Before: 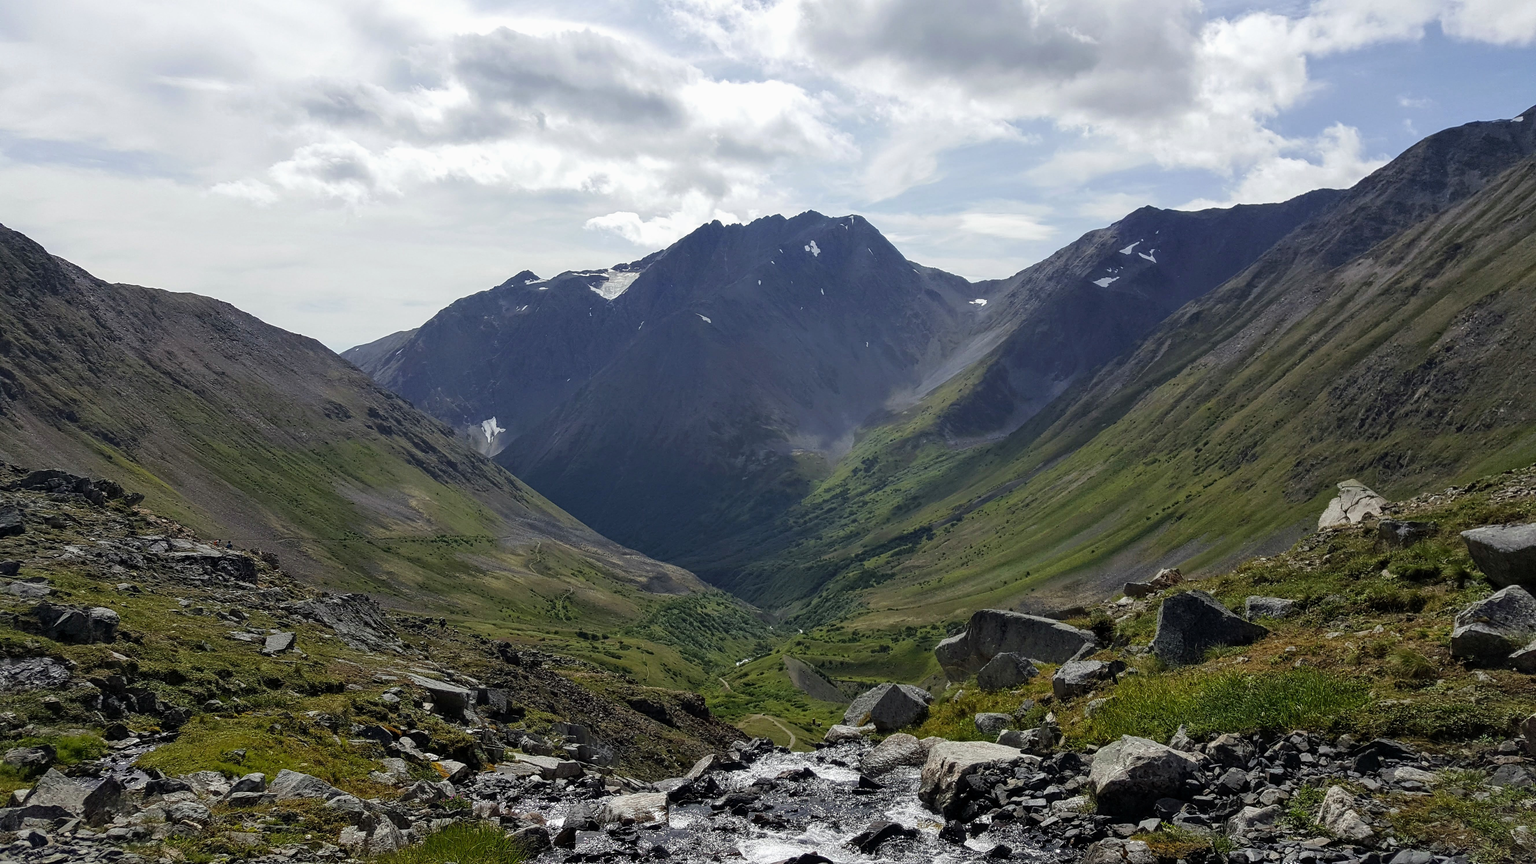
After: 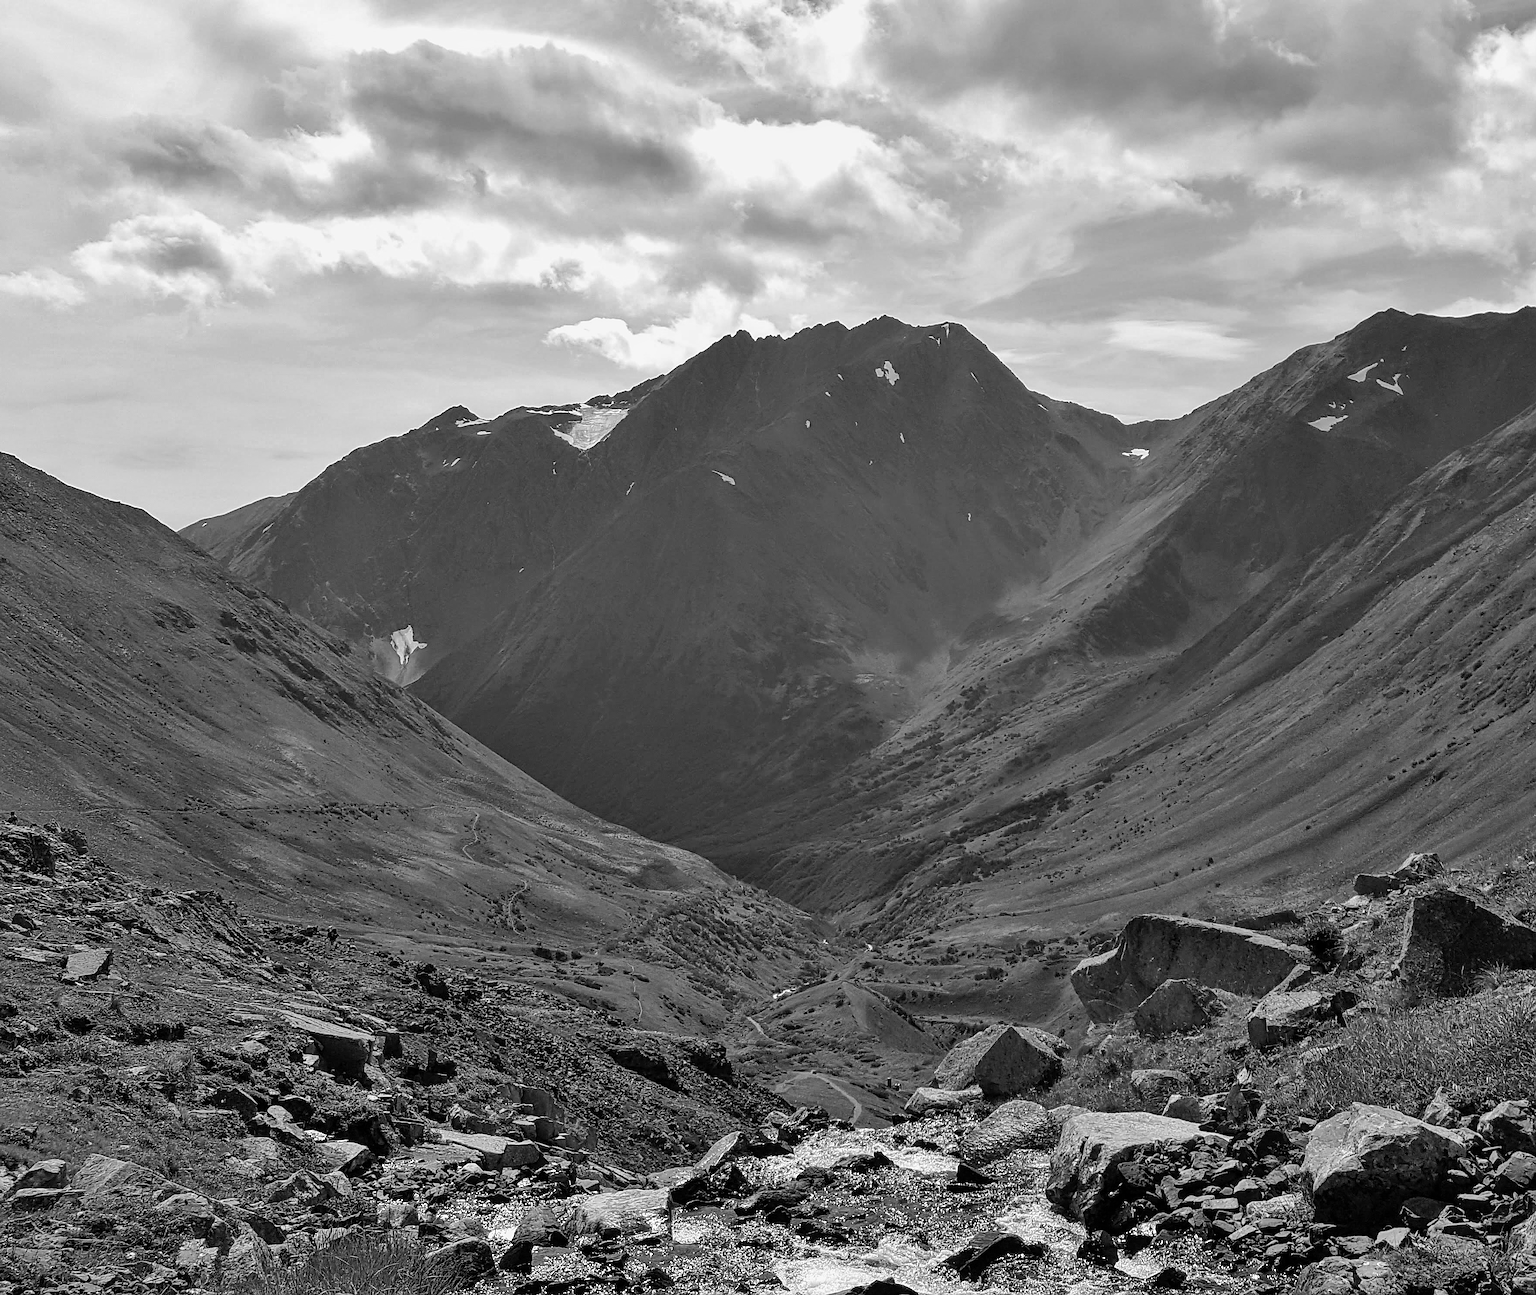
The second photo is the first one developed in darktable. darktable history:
shadows and highlights: soften with gaussian
crop and rotate: left 14.436%, right 18.898%
monochrome: a -6.99, b 35.61, size 1.4
sharpen: on, module defaults
